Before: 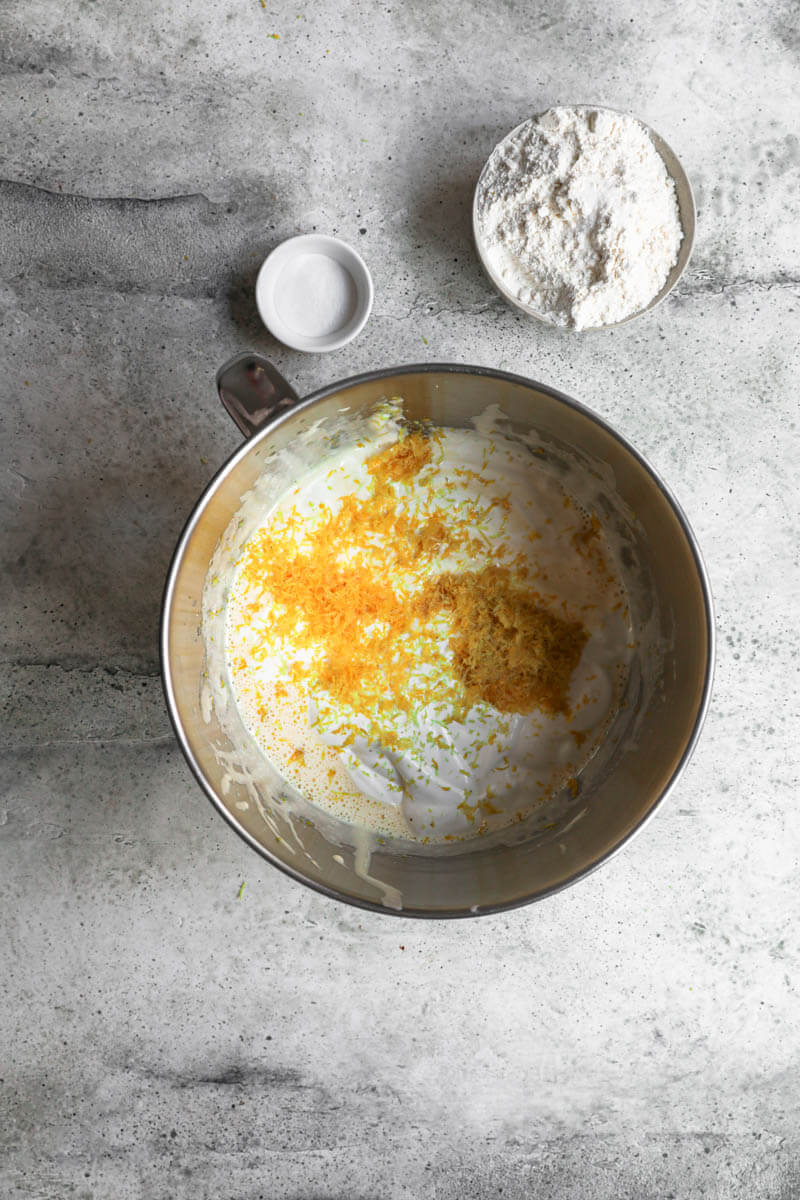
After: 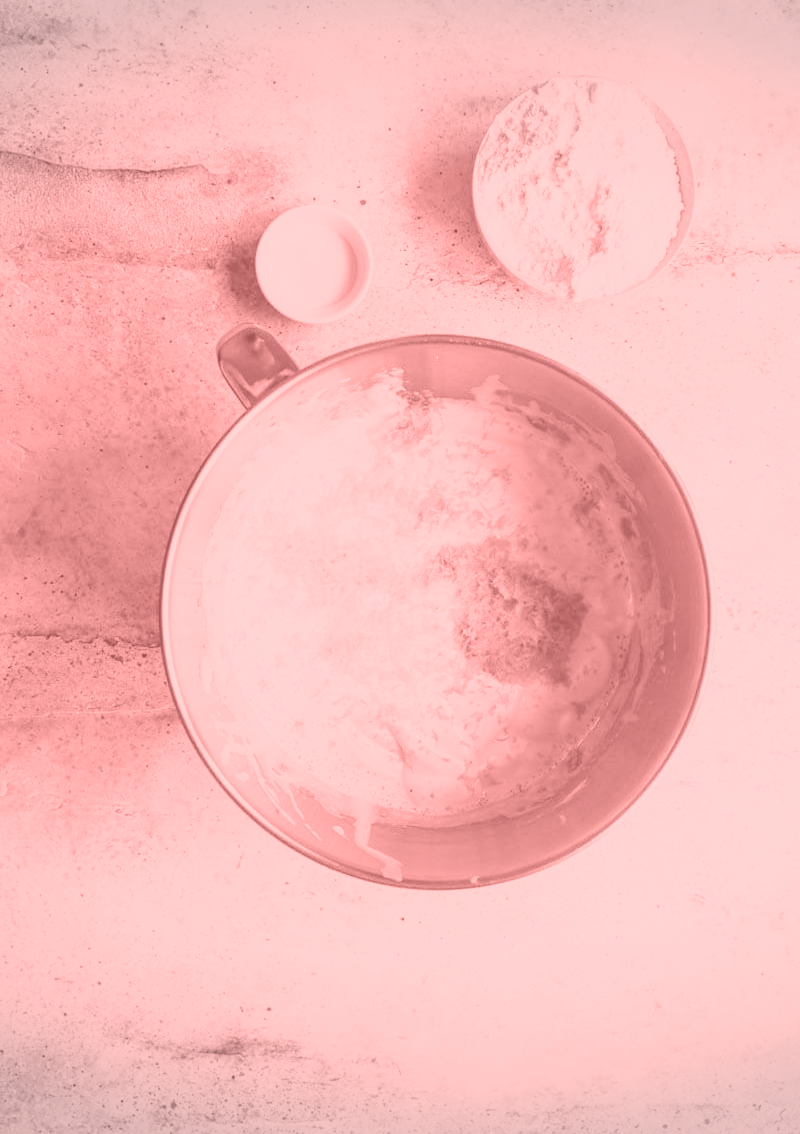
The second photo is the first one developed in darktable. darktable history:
vignetting: fall-off start 100%, brightness -0.282, width/height ratio 1.31
crop and rotate: top 2.479%, bottom 3.018%
exposure: black level correction 0, exposure 0.7 EV, compensate exposure bias true, compensate highlight preservation false
base curve: curves: ch0 [(0, 0) (0.028, 0.03) (0.121, 0.232) (0.46, 0.748) (0.859, 0.968) (1, 1)], preserve colors none
colorize: saturation 51%, source mix 50.67%, lightness 50.67%
